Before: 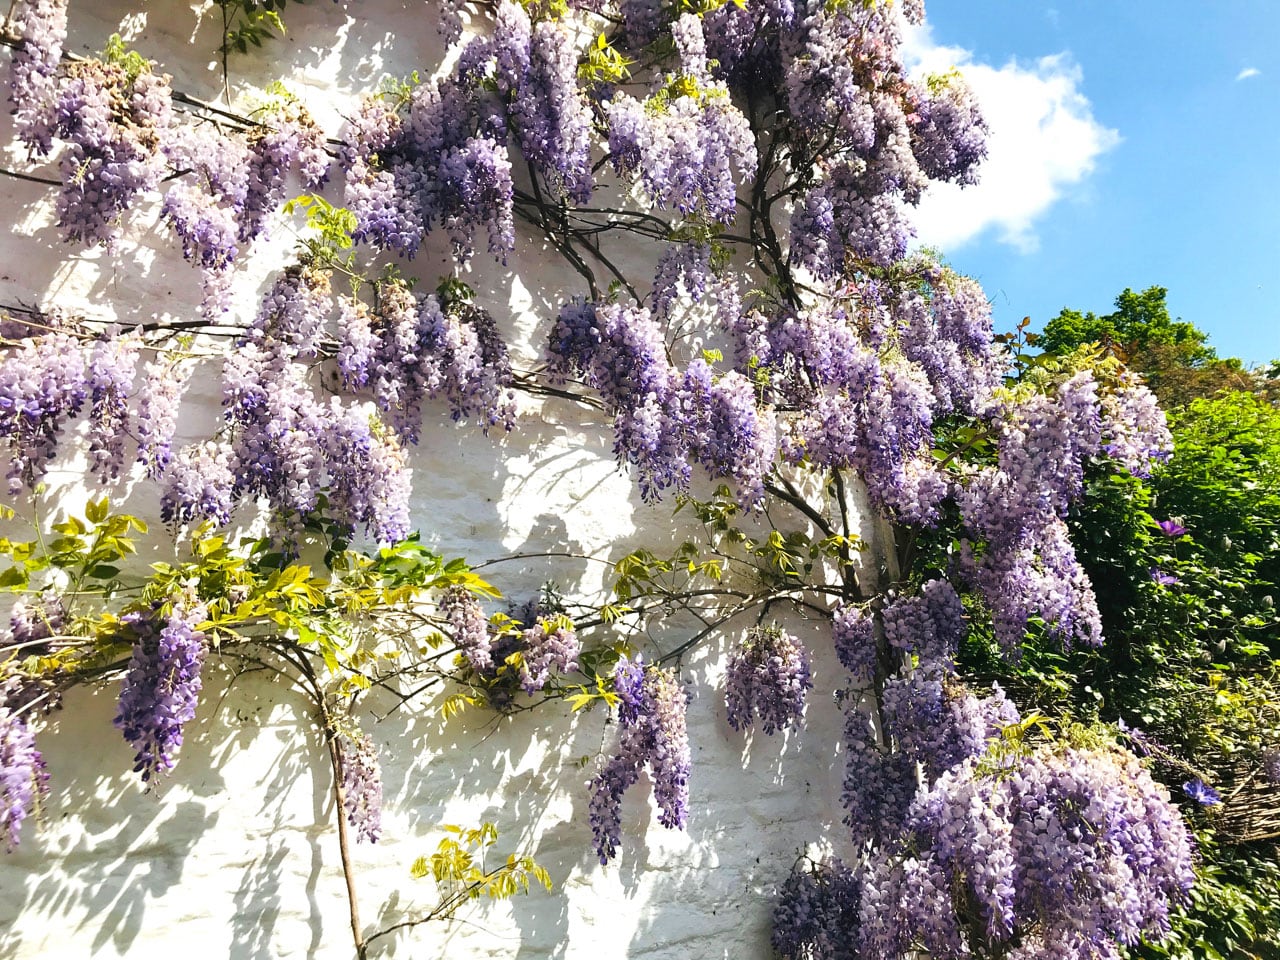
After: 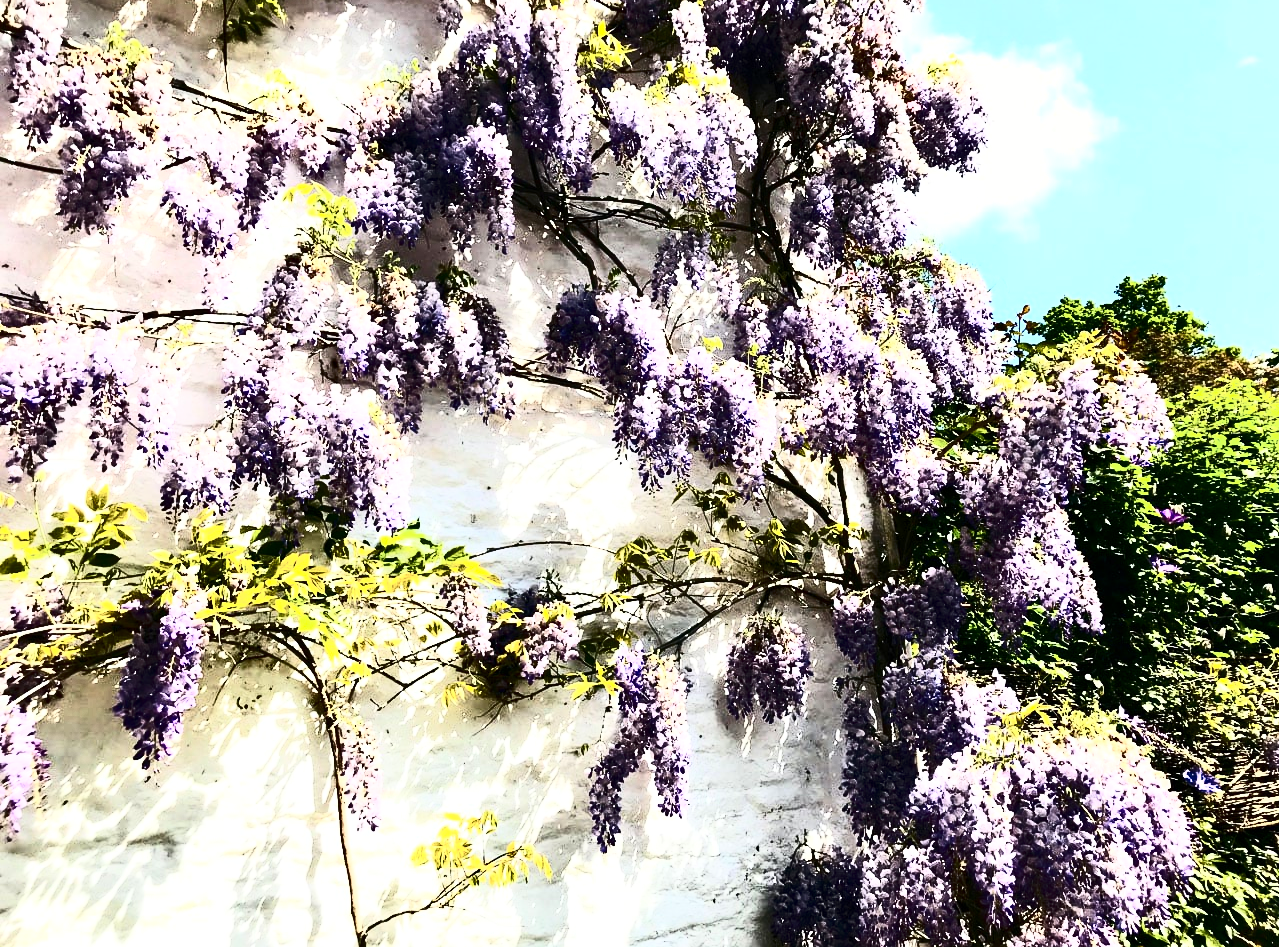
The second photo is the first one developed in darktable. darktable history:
contrast brightness saturation: contrast 0.935, brightness 0.195
crop: top 1.254%, right 0.028%
contrast equalizer: octaves 7, y [[0.6 ×6], [0.55 ×6], [0 ×6], [0 ×6], [0 ×6]], mix 0.317
